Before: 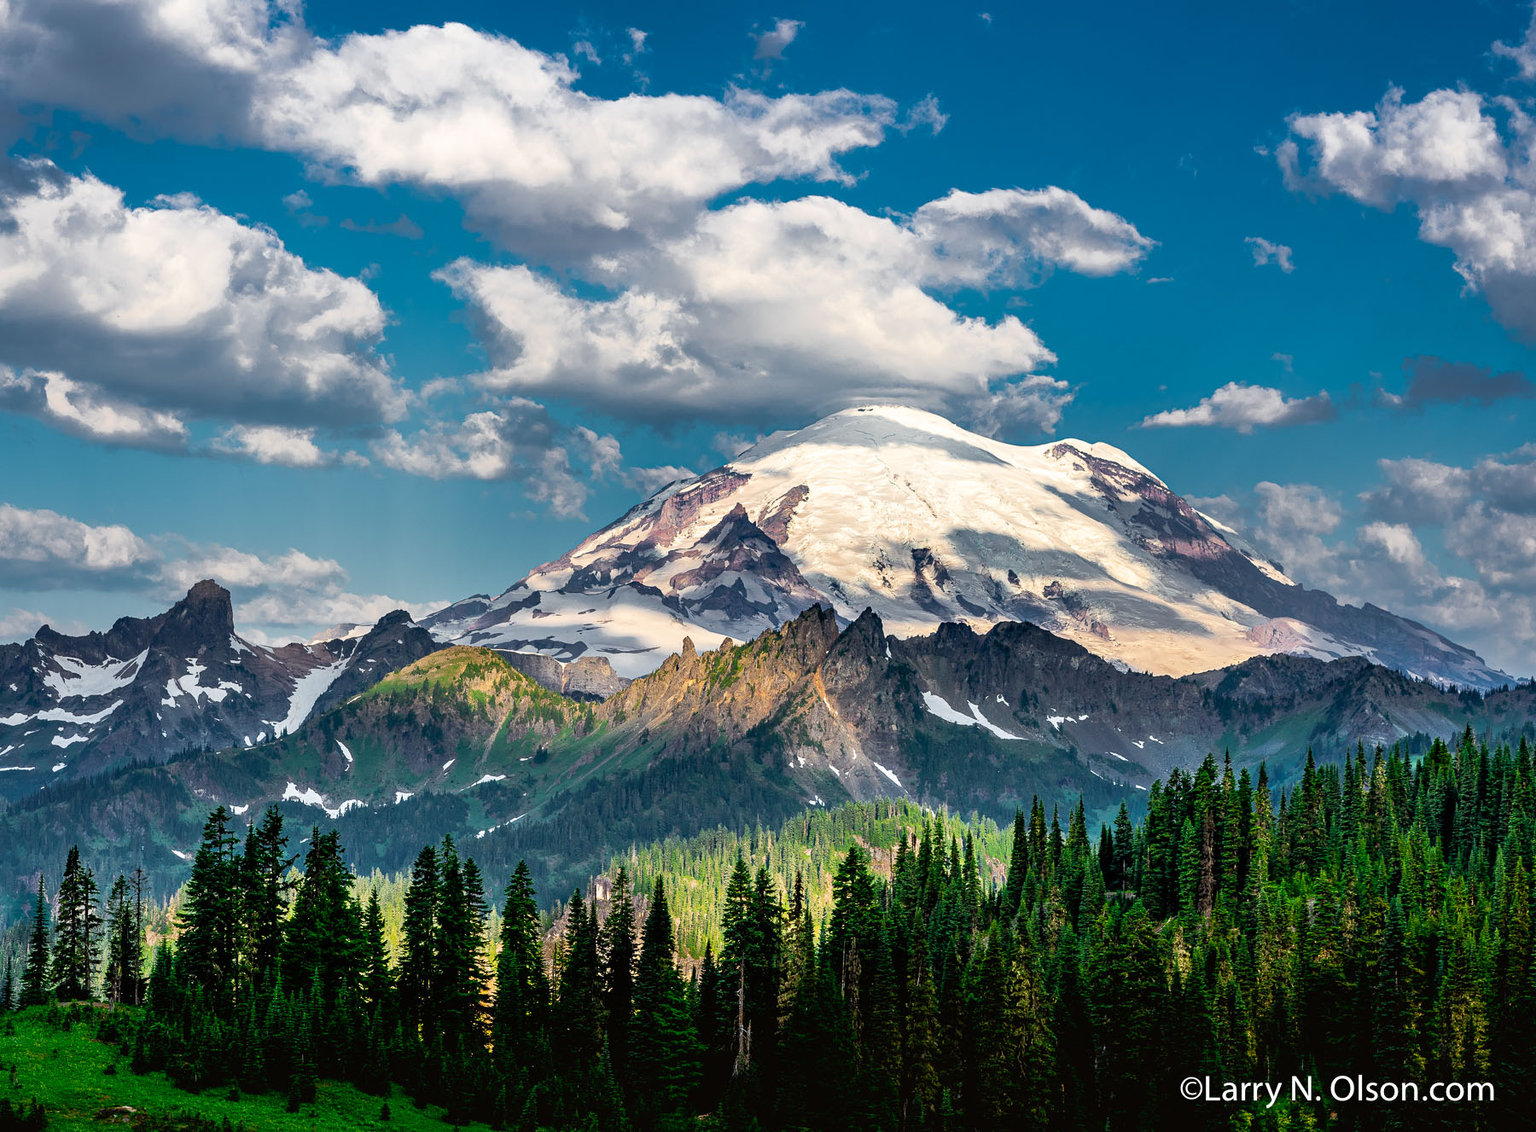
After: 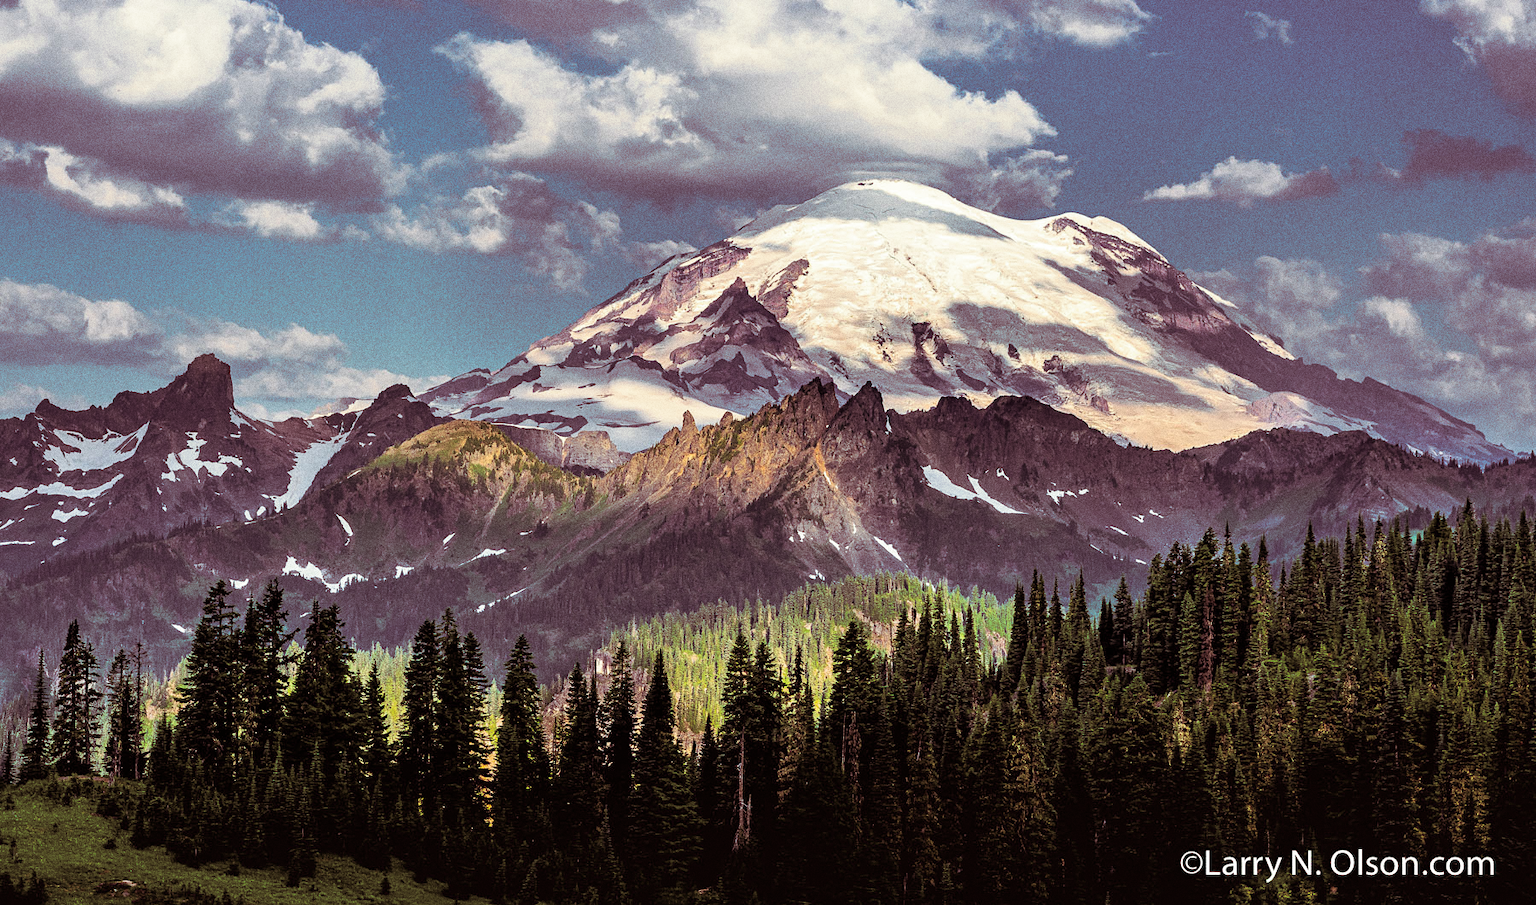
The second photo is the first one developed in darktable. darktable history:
crop and rotate: top 19.998%
grain: coarseness 0.09 ISO, strength 40%
split-toning: on, module defaults
